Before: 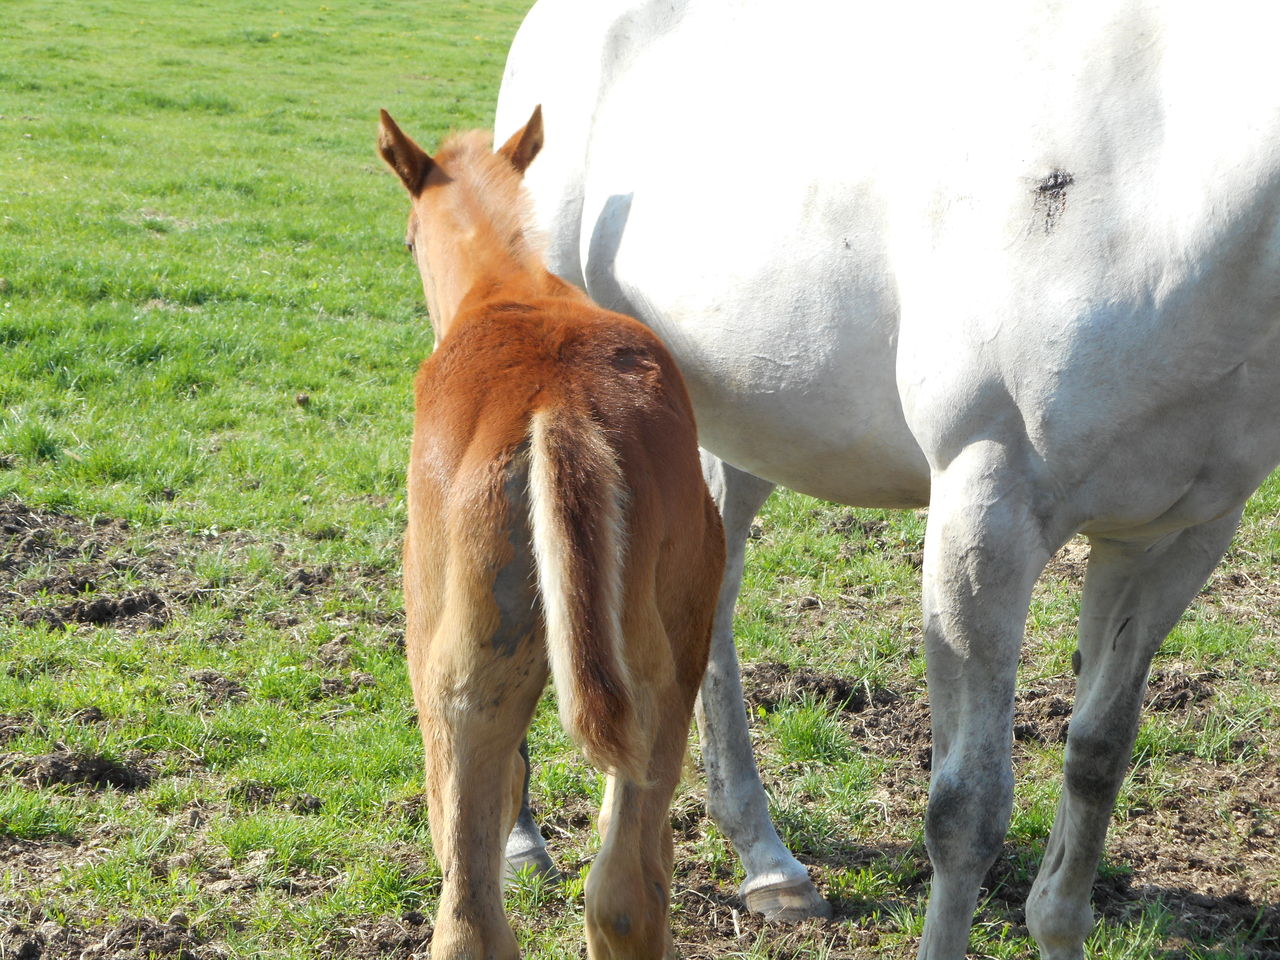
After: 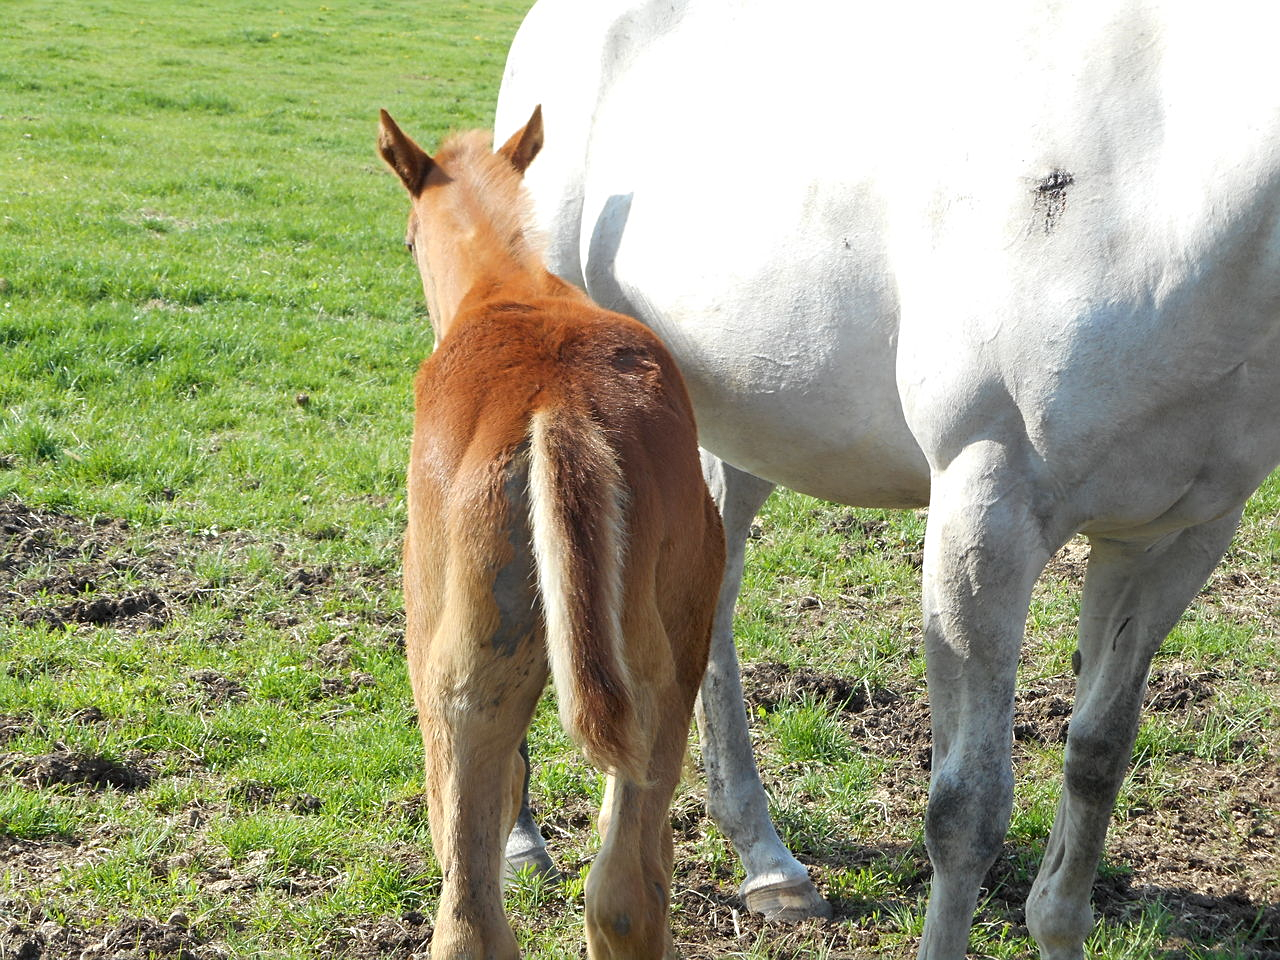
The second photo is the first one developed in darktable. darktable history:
sharpen: radius 2.191, amount 0.38, threshold 0.167
